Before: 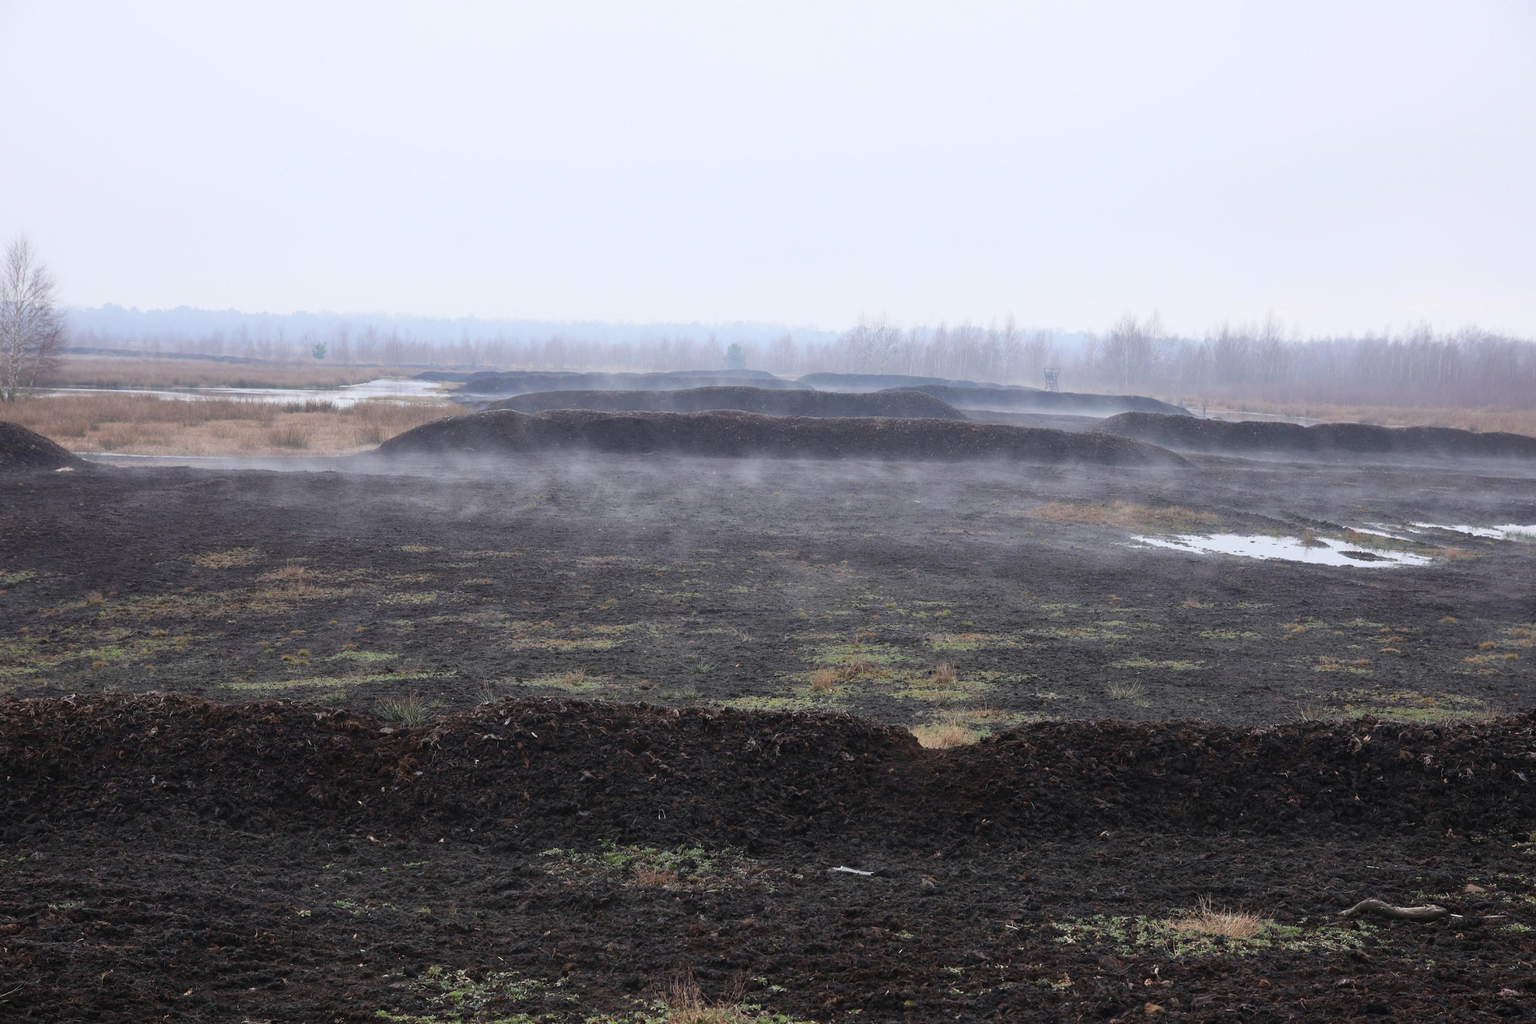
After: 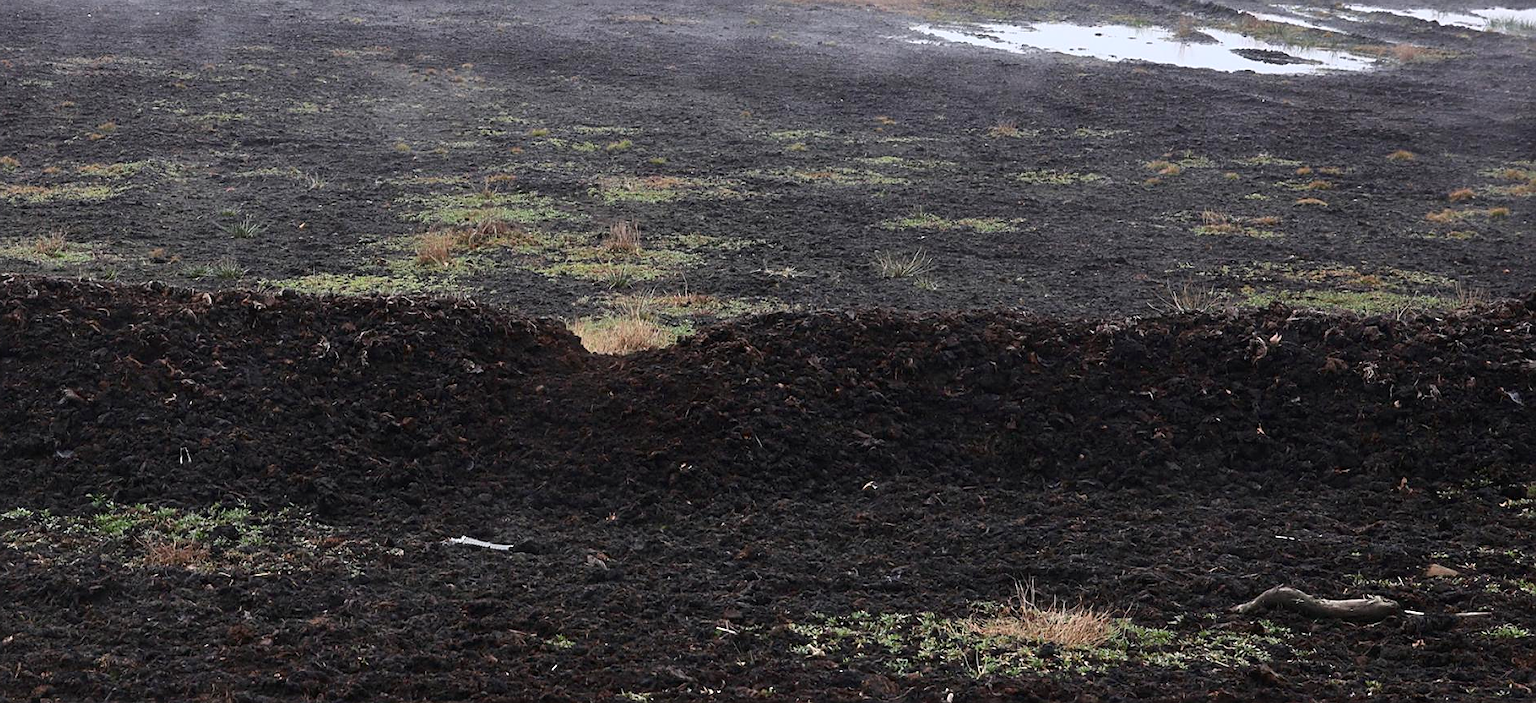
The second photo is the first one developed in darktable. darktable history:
crop and rotate: left 35.304%, top 50.781%, bottom 4.782%
exposure: exposure 0.128 EV, compensate highlight preservation false
sharpen: on, module defaults
contrast brightness saturation: contrast 0.148, brightness -0.013, saturation 0.101
